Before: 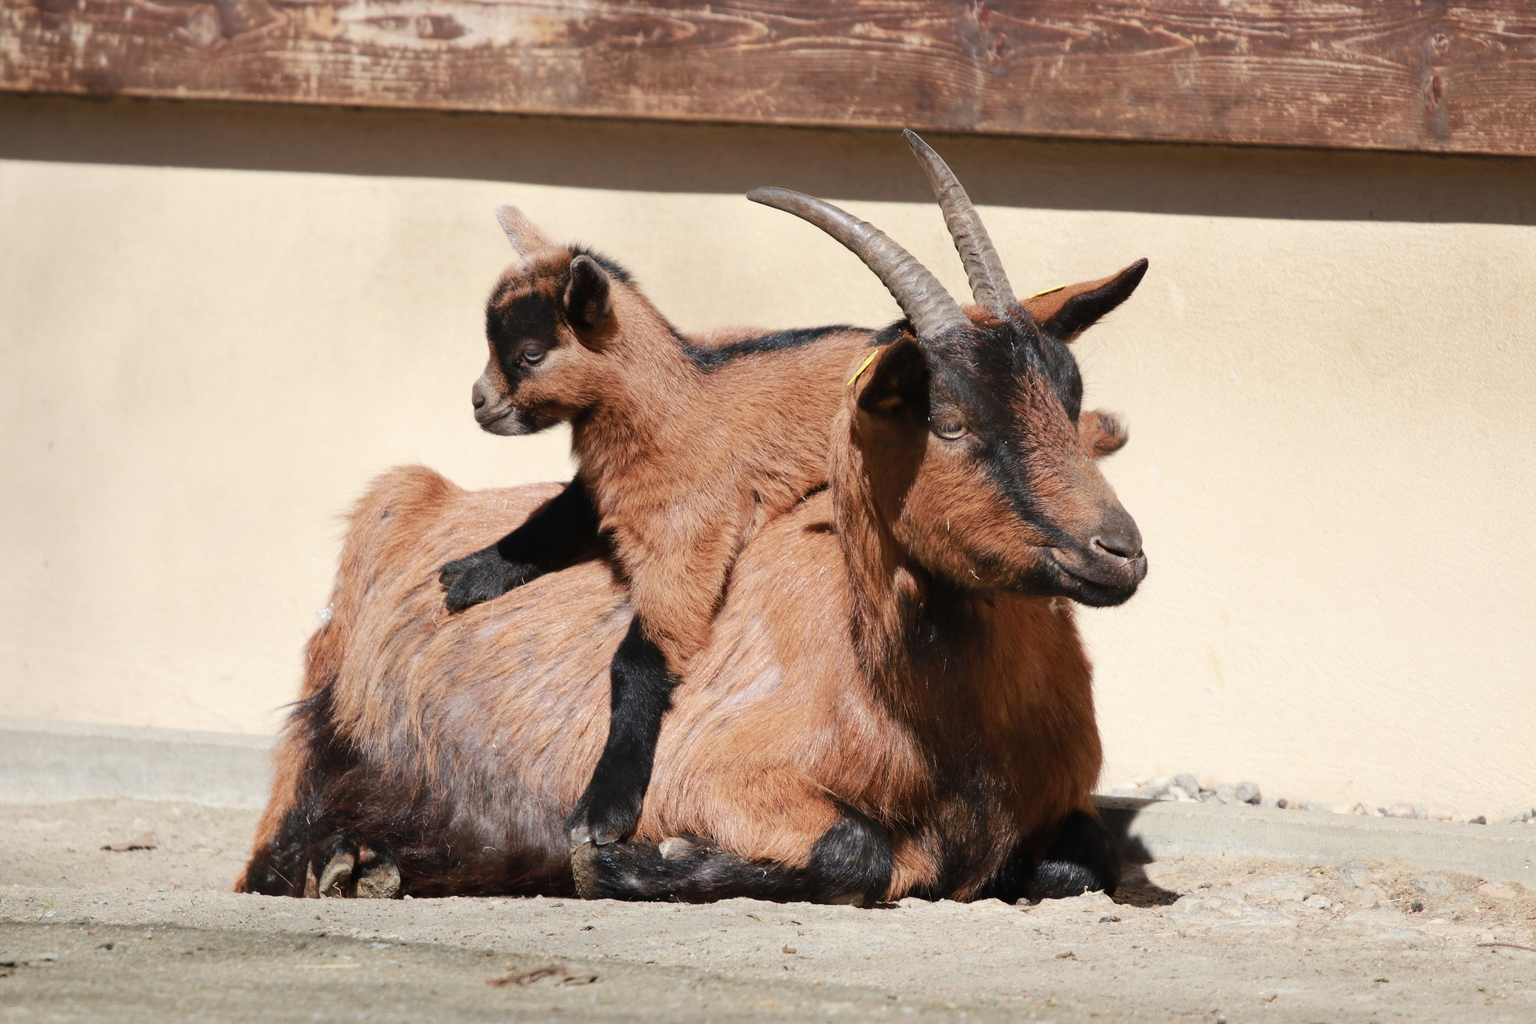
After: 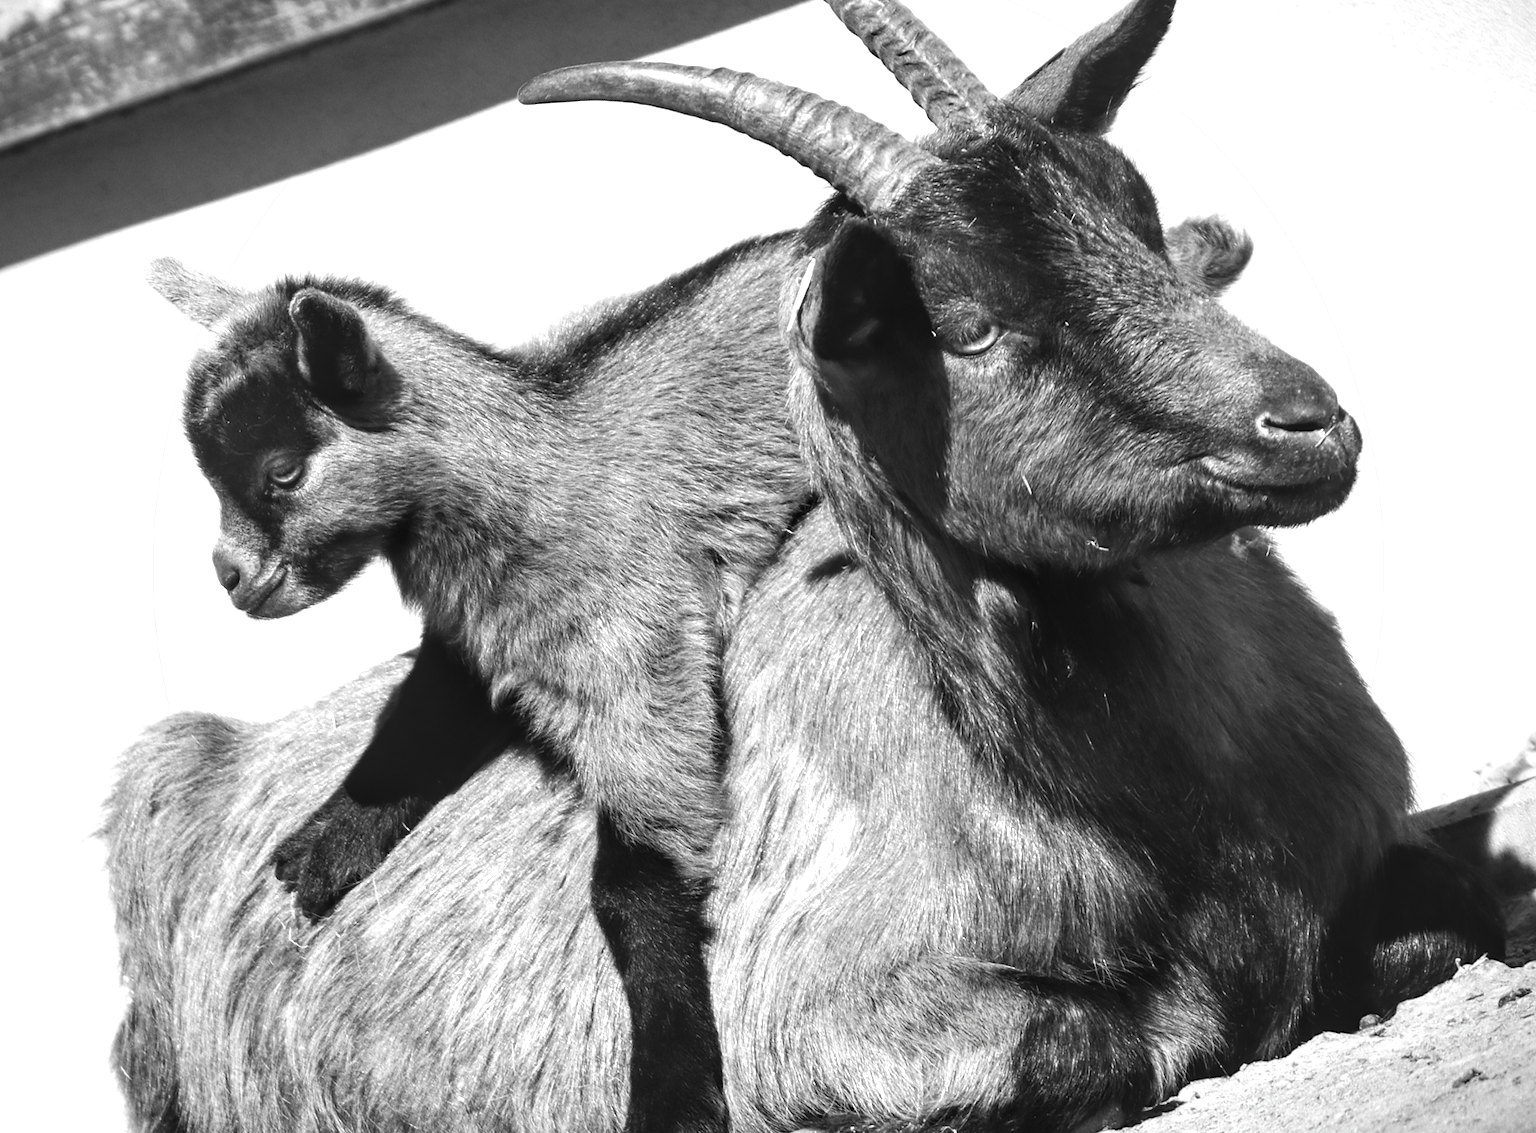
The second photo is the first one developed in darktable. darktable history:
contrast brightness saturation: saturation -0.997
local contrast: on, module defaults
vignetting: fall-off radius 61.21%, unbound false
crop and rotate: angle 21.32°, left 6.859%, right 3.815%, bottom 1.096%
color balance rgb: highlights gain › luminance 20.061%, highlights gain › chroma 13.161%, highlights gain › hue 176.12°, linear chroma grading › shadows 19.488%, linear chroma grading › highlights 2.438%, linear chroma grading › mid-tones 10.11%, perceptual saturation grading › global saturation 0.373%, perceptual brilliance grading › highlights 14.4%, perceptual brilliance grading › mid-tones -5.682%, perceptual brilliance grading › shadows -26.872%, global vibrance 20%
